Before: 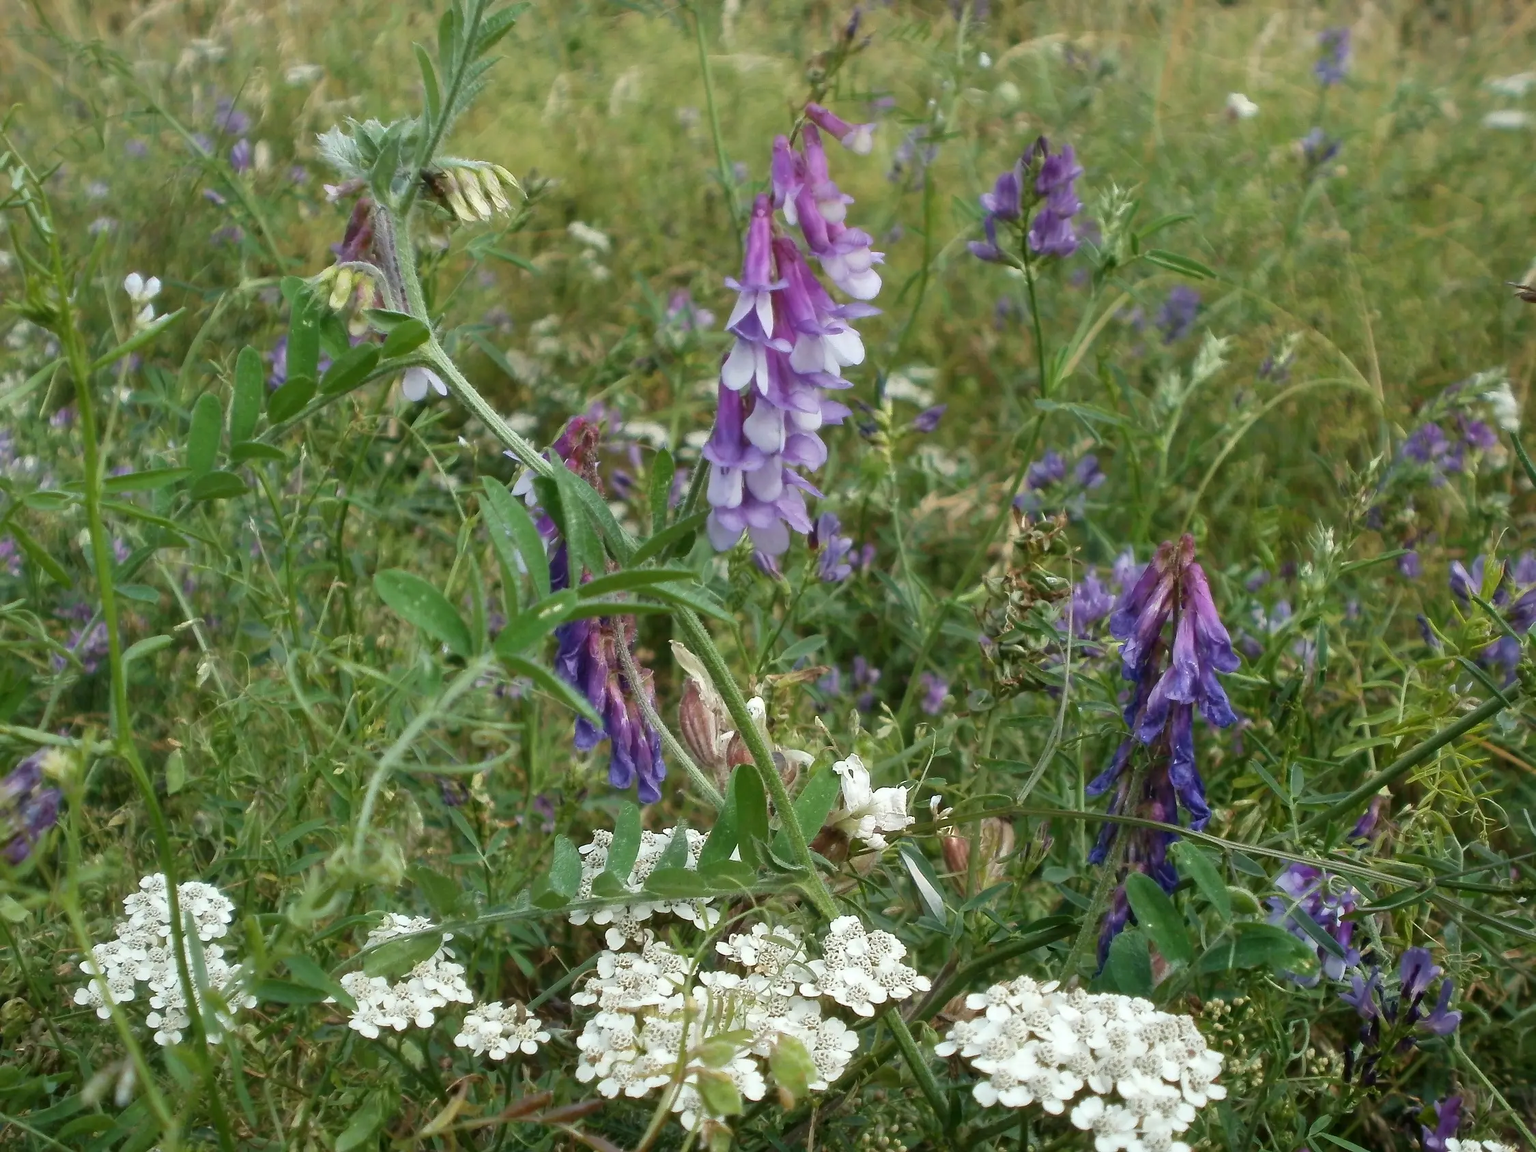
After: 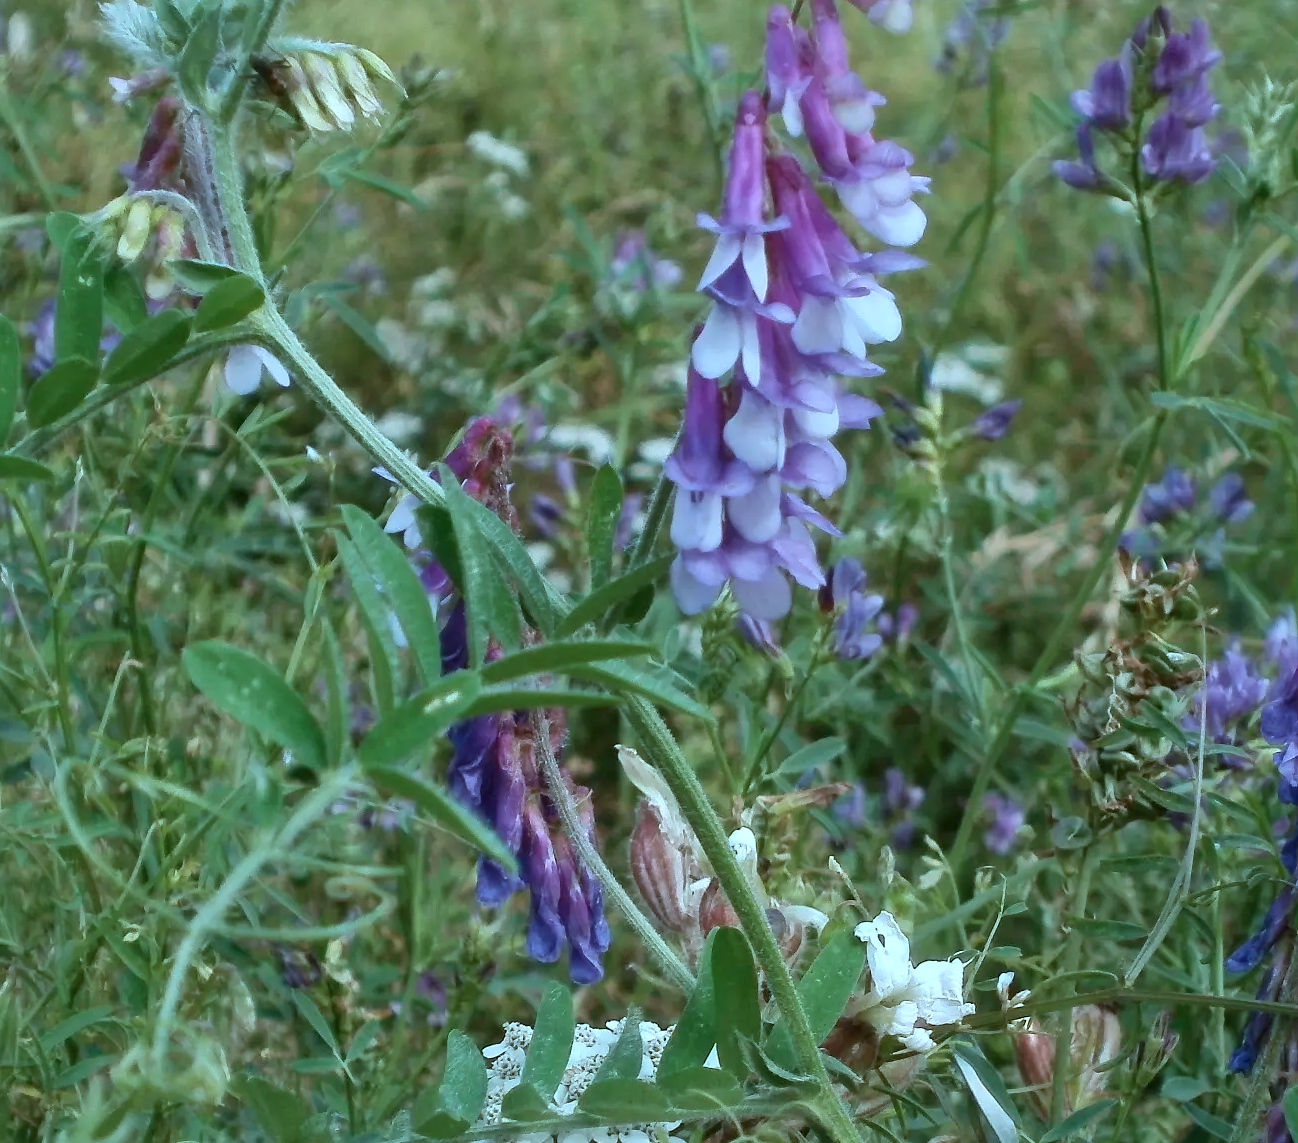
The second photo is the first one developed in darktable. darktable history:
local contrast: mode bilateral grid, contrast 21, coarseness 50, detail 120%, midtone range 0.2
color correction: highlights a* -8.93, highlights b* -23.15
crop: left 16.243%, top 11.45%, right 26.054%, bottom 20.782%
